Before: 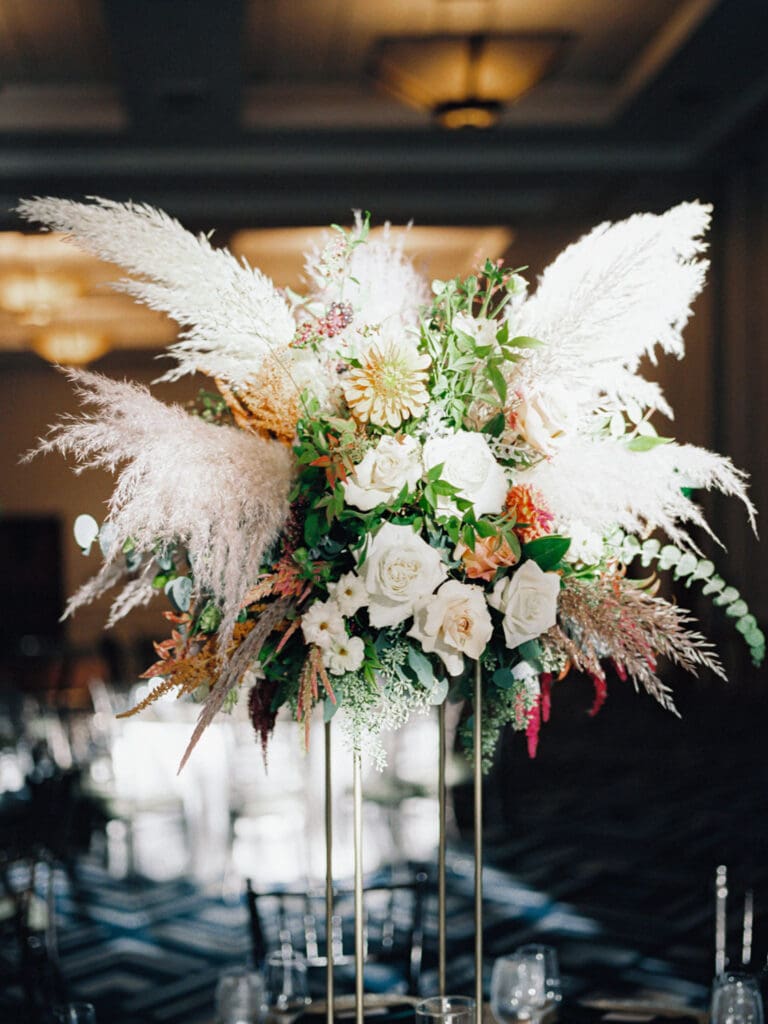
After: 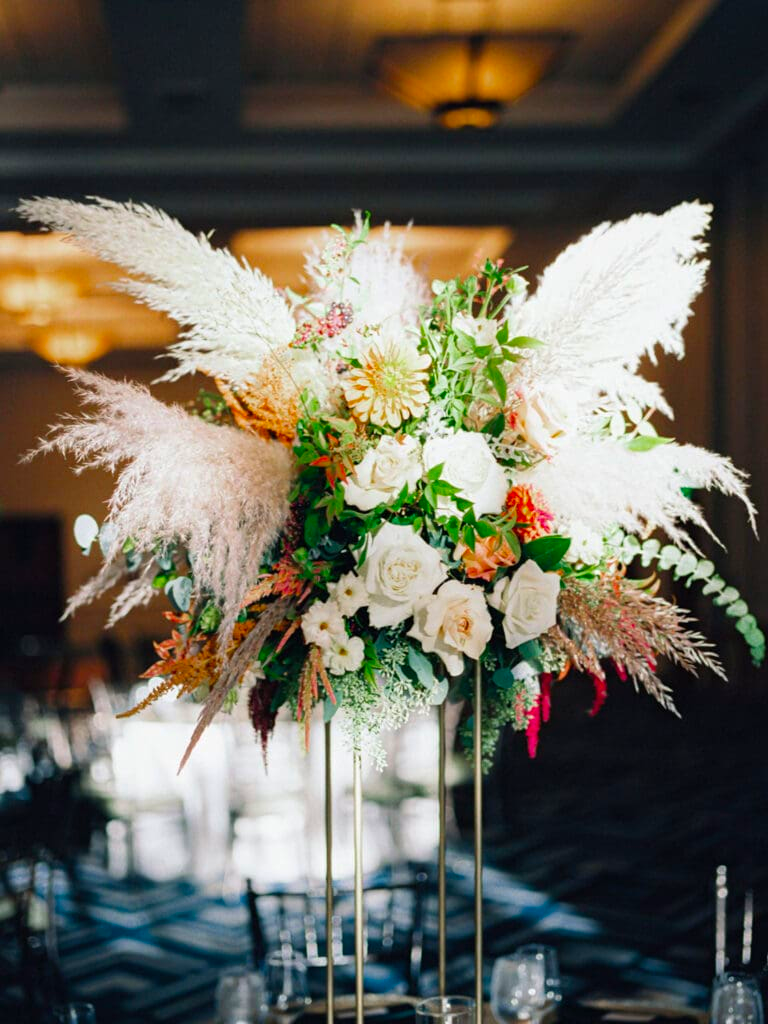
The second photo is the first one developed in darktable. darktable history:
contrast brightness saturation: saturation 0.487
